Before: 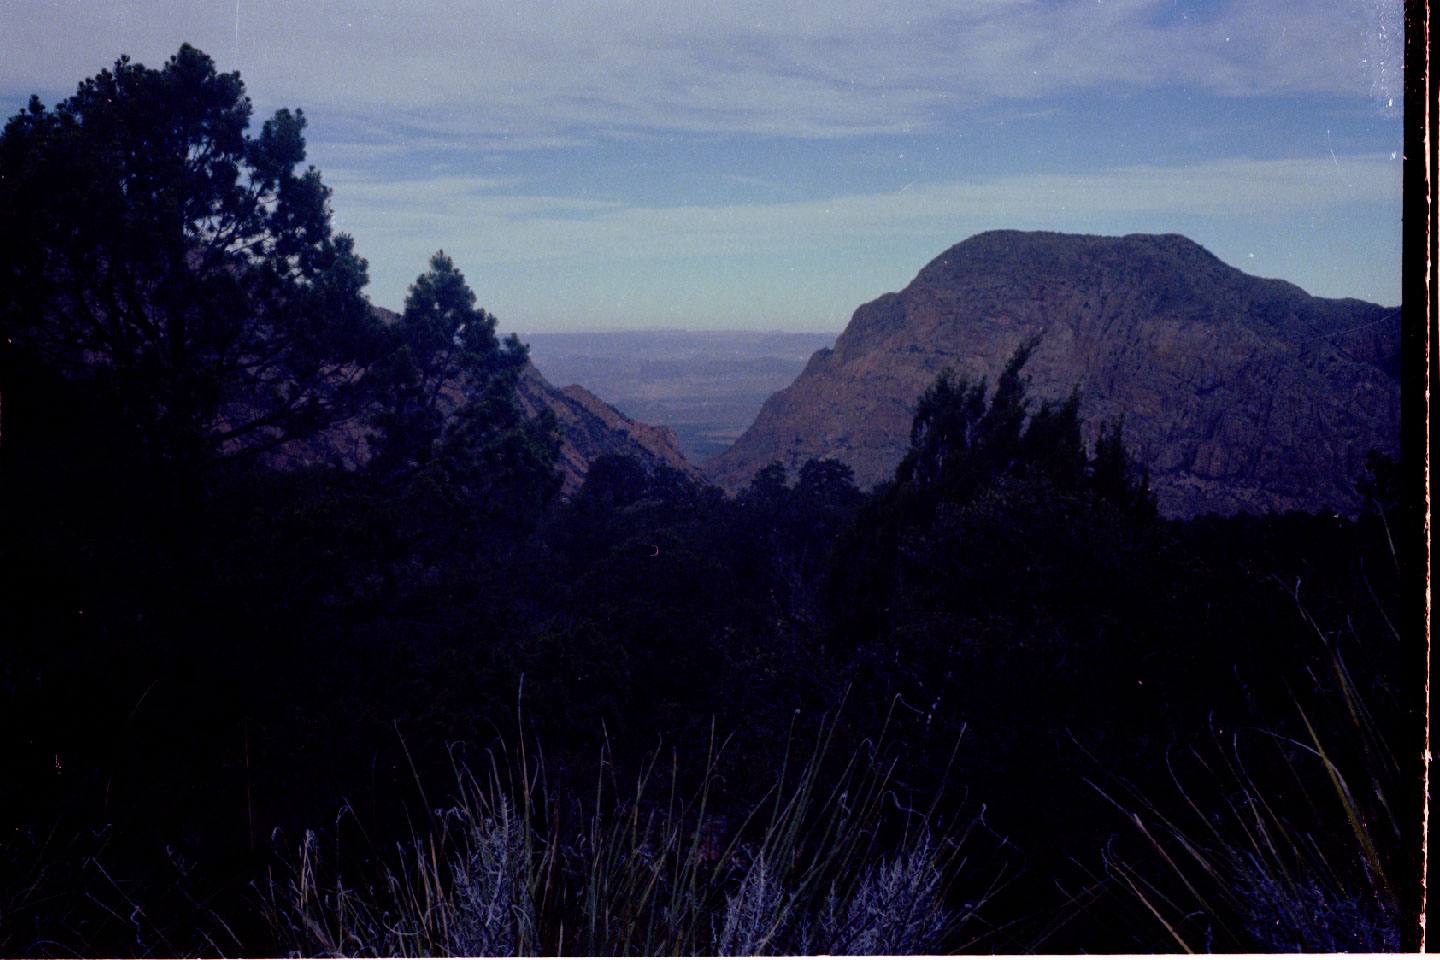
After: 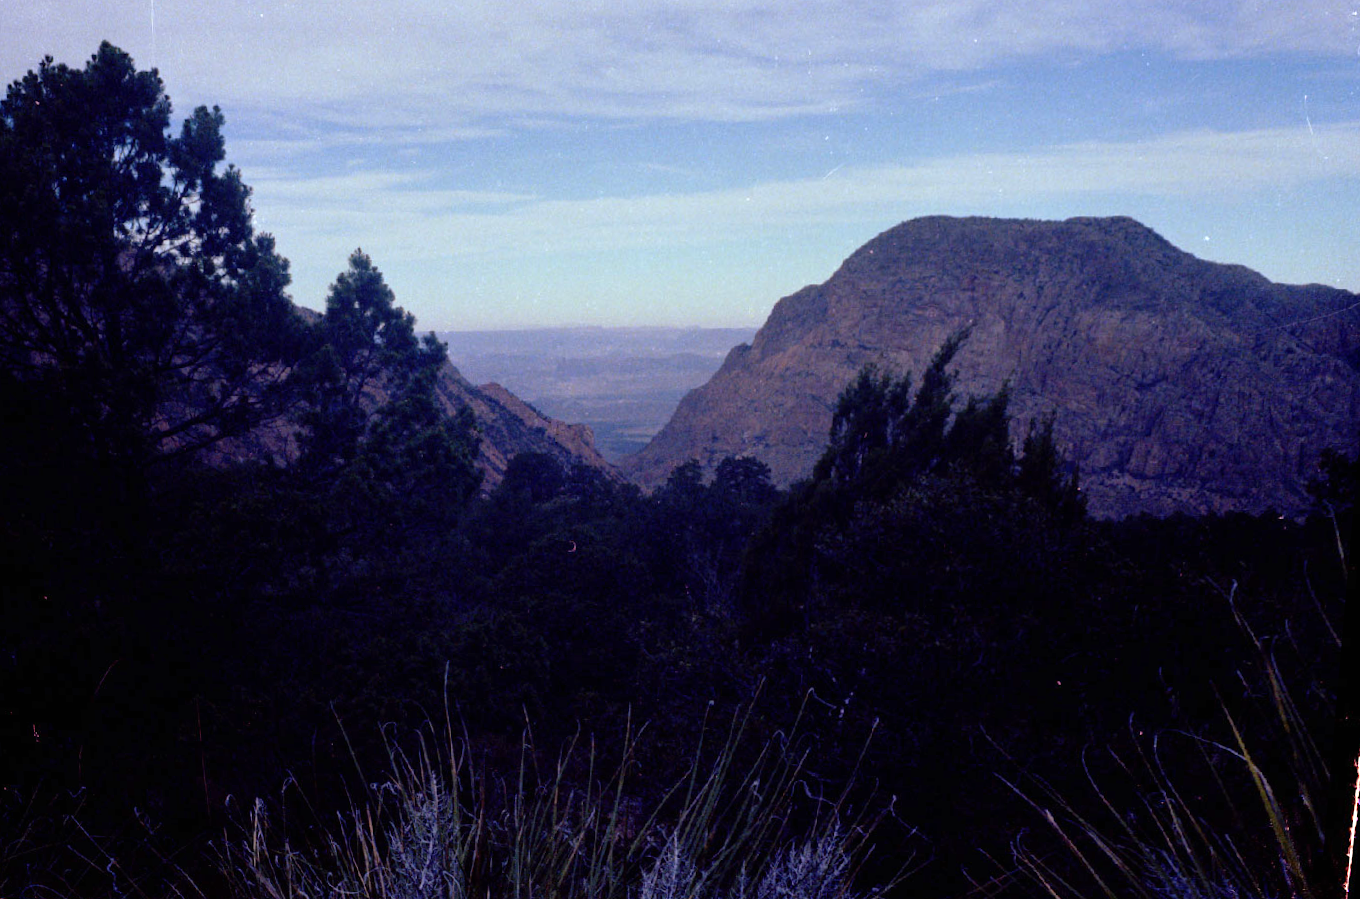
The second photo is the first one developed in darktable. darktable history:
exposure: black level correction 0, exposure 0.7 EV, compensate exposure bias true, compensate highlight preservation false
rotate and perspective: rotation 0.062°, lens shift (vertical) 0.115, lens shift (horizontal) -0.133, crop left 0.047, crop right 0.94, crop top 0.061, crop bottom 0.94
